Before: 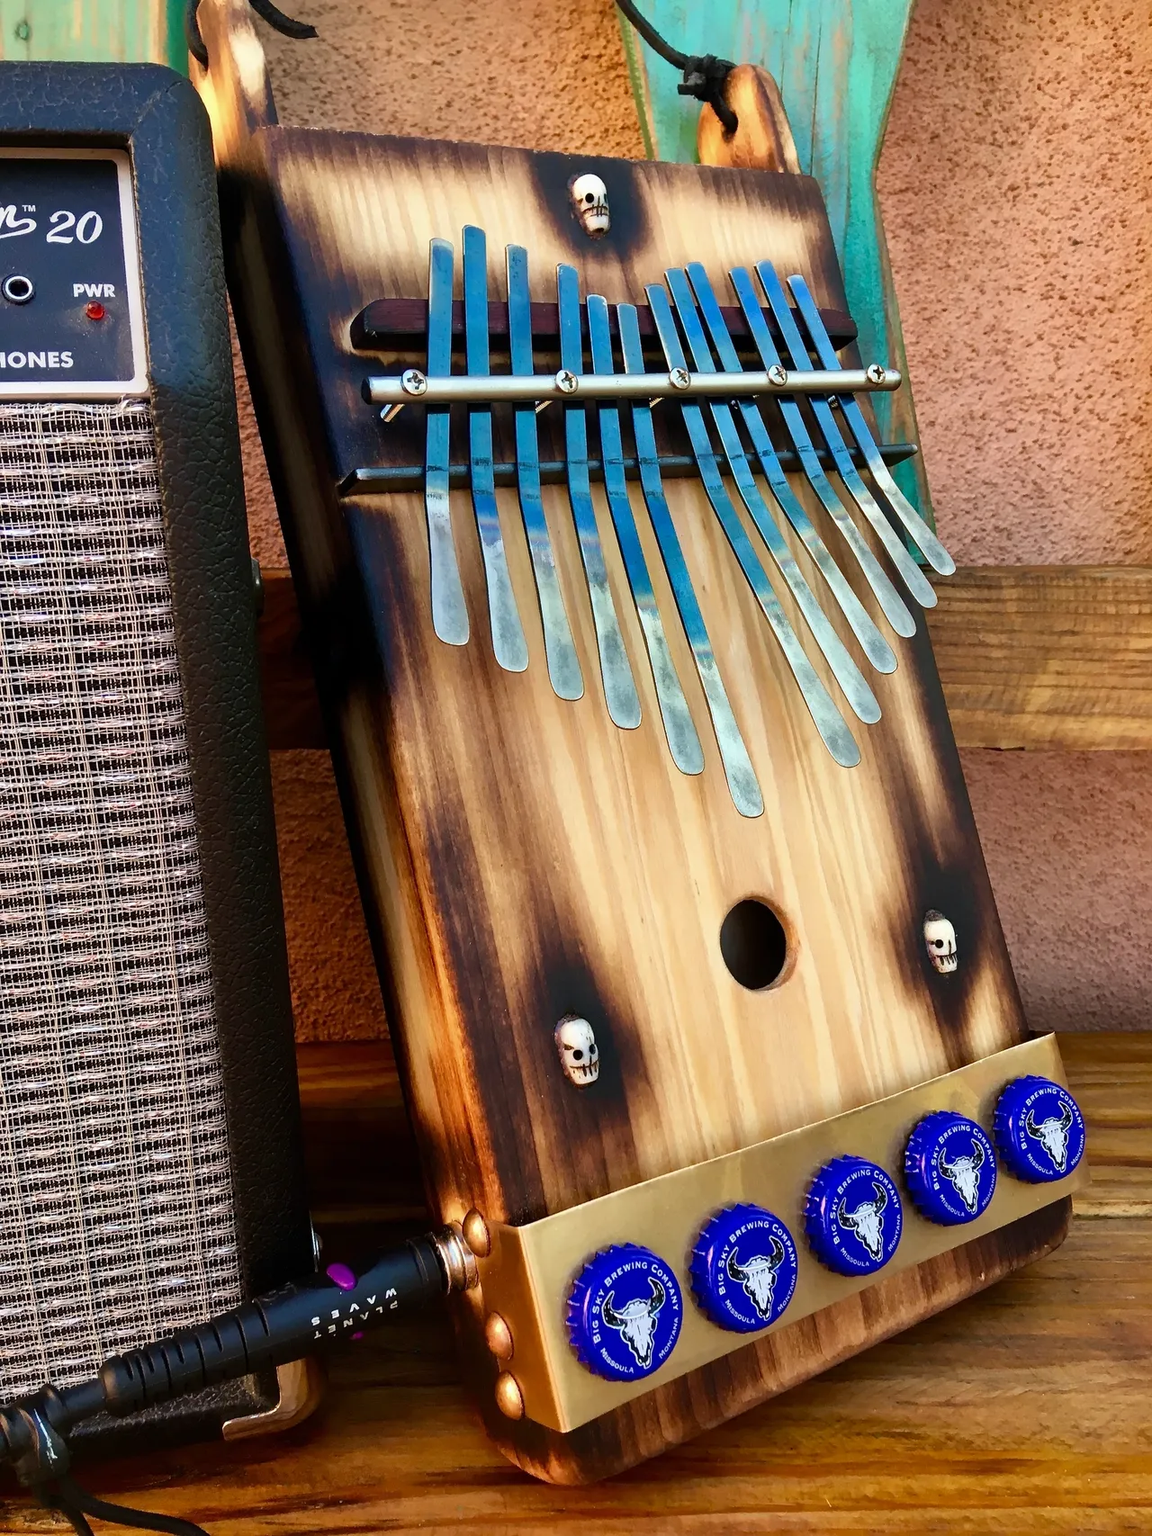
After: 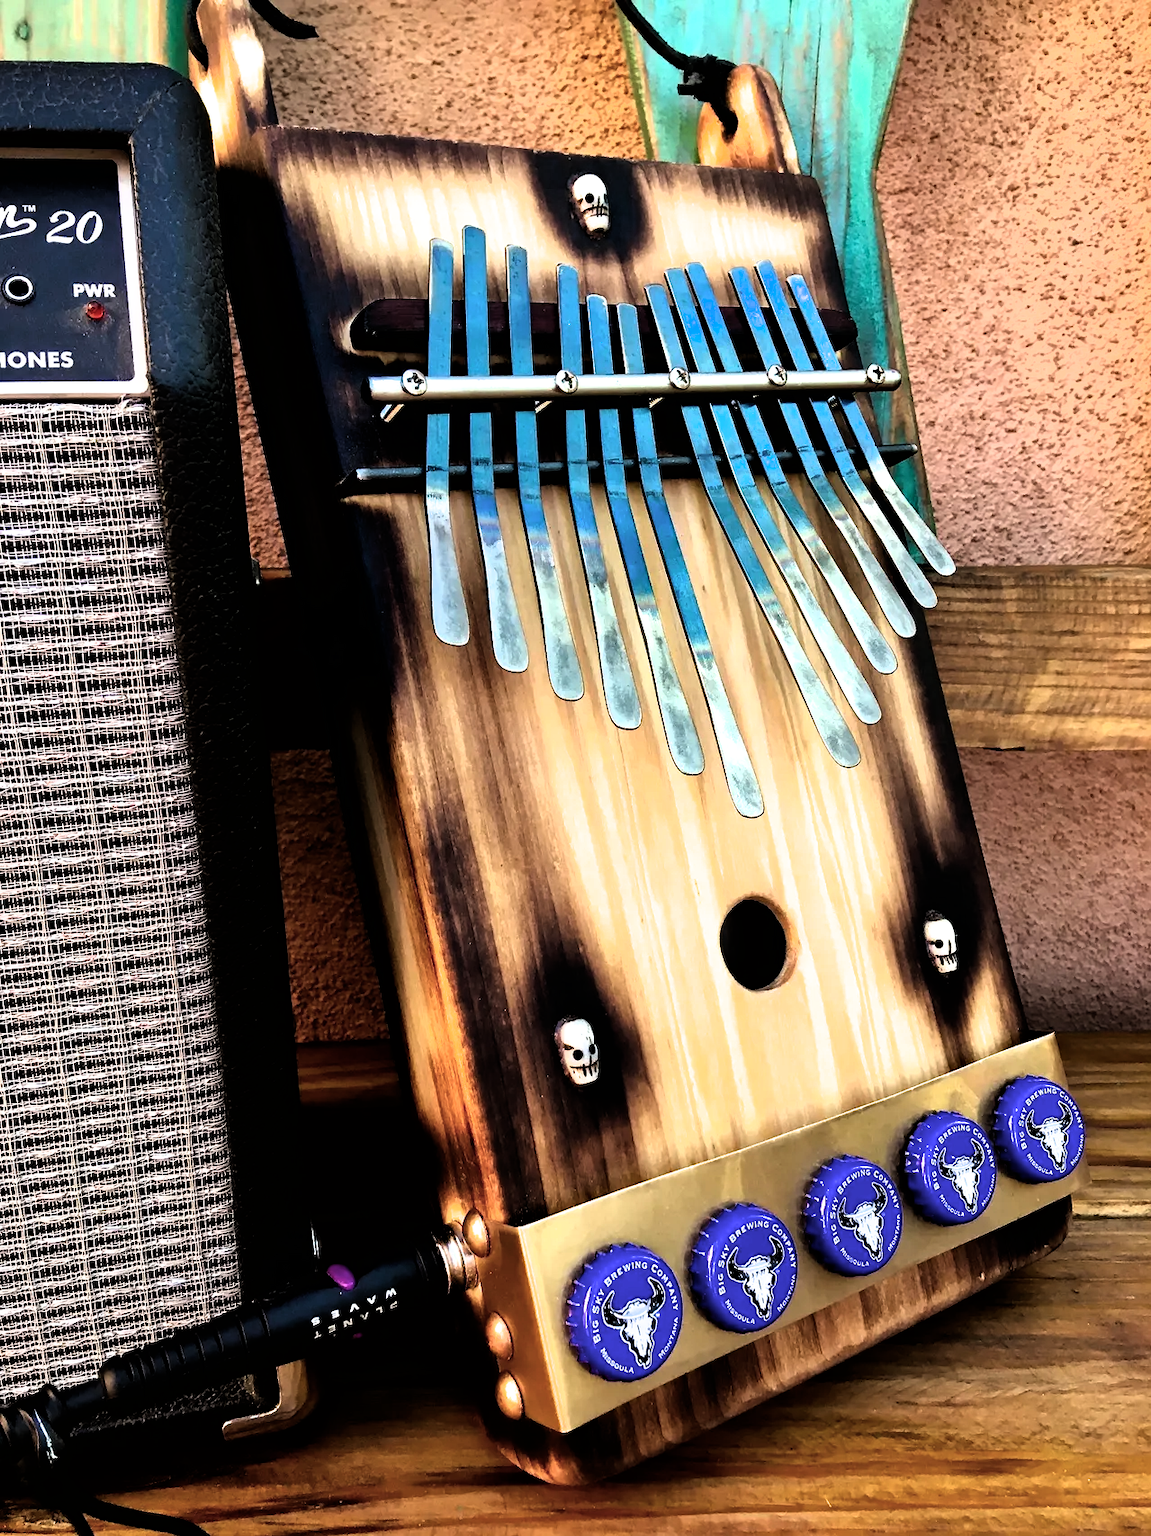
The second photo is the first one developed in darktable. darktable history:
haze removal: compatibility mode true, adaptive false
filmic rgb: black relative exposure -8.2 EV, white relative exposure 2.2 EV, threshold 3 EV, hardness 7.11, latitude 85.74%, contrast 1.696, highlights saturation mix -4%, shadows ↔ highlights balance -2.69%, color science v5 (2021), contrast in shadows safe, contrast in highlights safe, enable highlight reconstruction true
